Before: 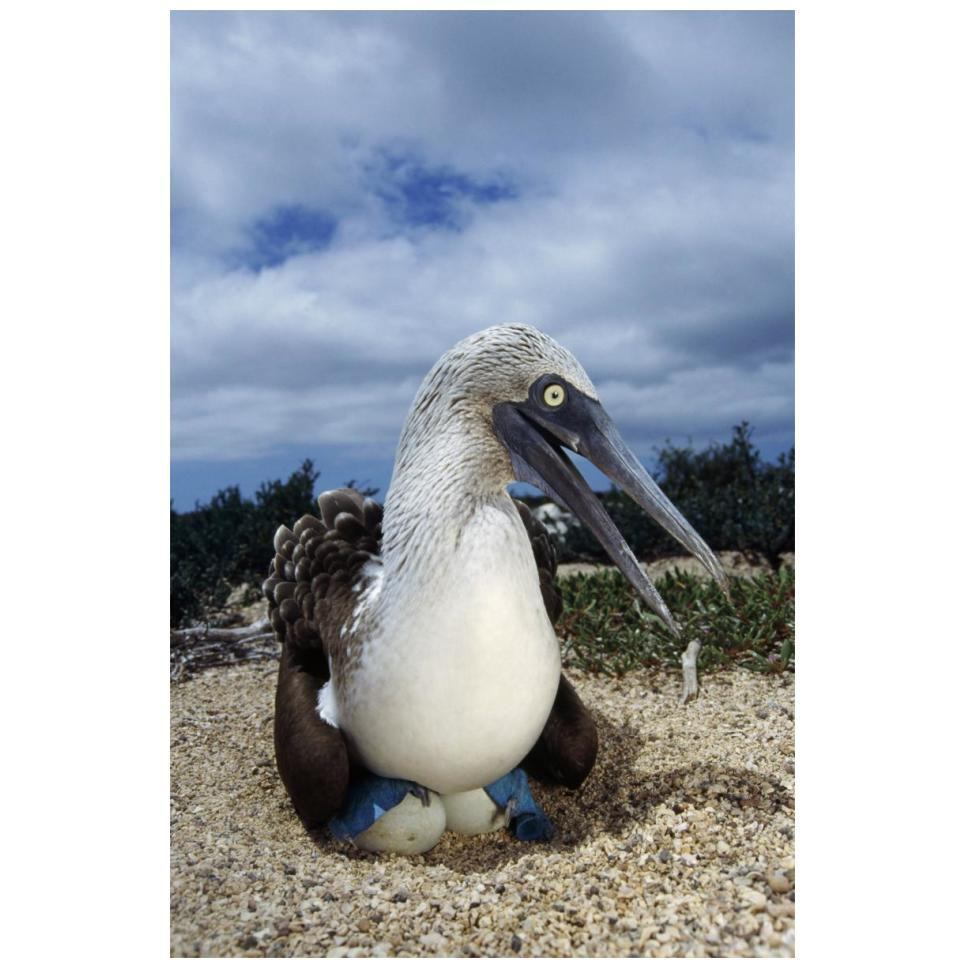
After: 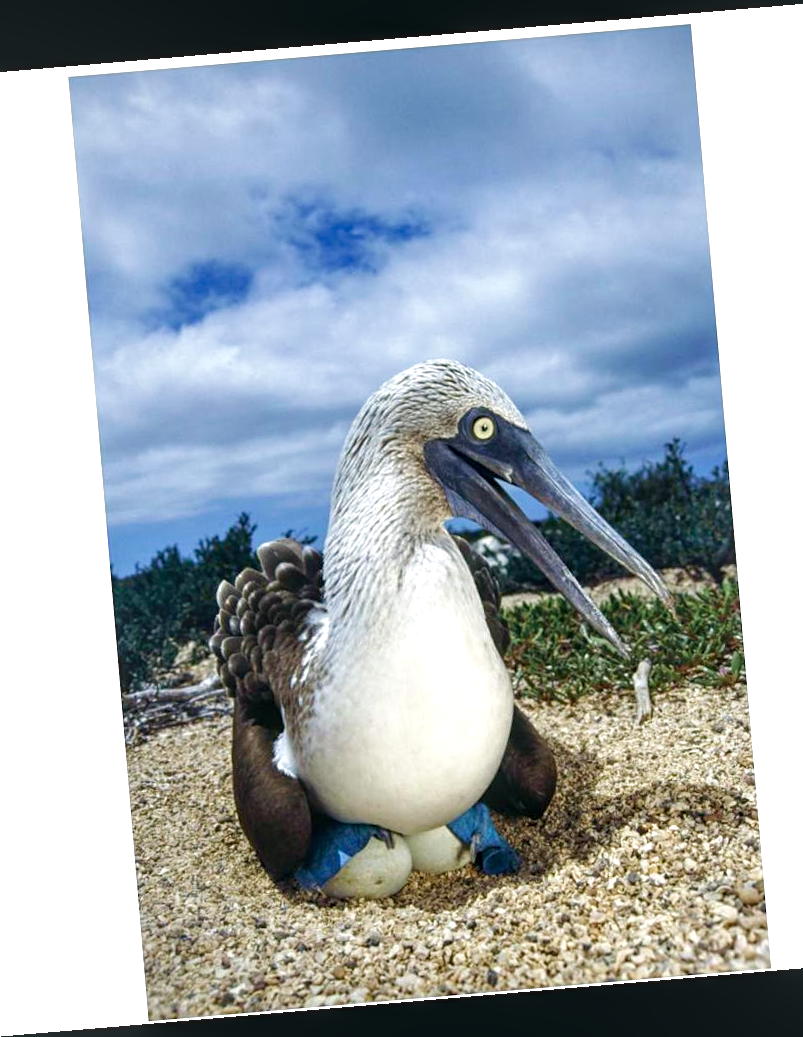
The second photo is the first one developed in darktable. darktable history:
rotate and perspective: rotation -4.86°, automatic cropping off
color balance rgb: perceptual saturation grading › global saturation 20%, perceptual saturation grading › highlights -50%, perceptual saturation grading › shadows 30%, perceptual brilliance grading › global brilliance 10%, perceptual brilliance grading › shadows 15%
crop: left 9.88%, right 12.664%
sharpen: amount 0.2
color balance: mode lift, gamma, gain (sRGB), lift [1, 1, 1.022, 1.026]
velvia: on, module defaults
local contrast: detail 130%
